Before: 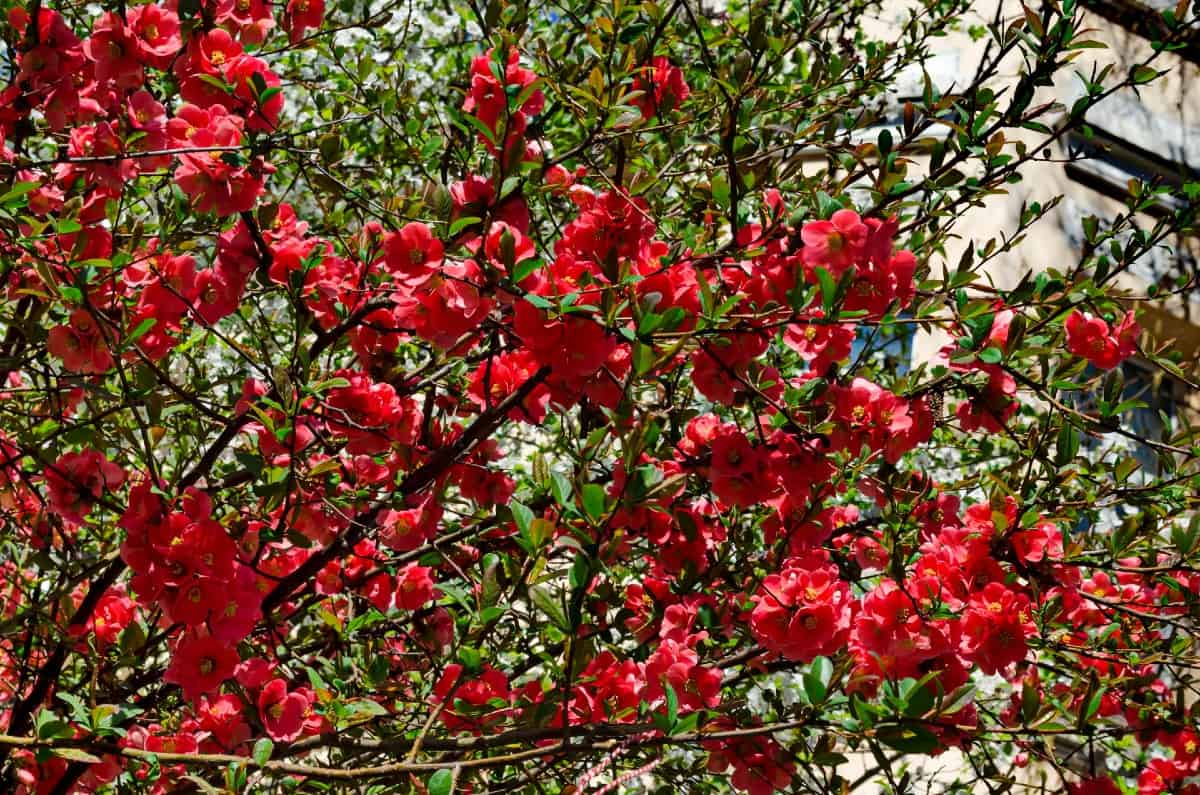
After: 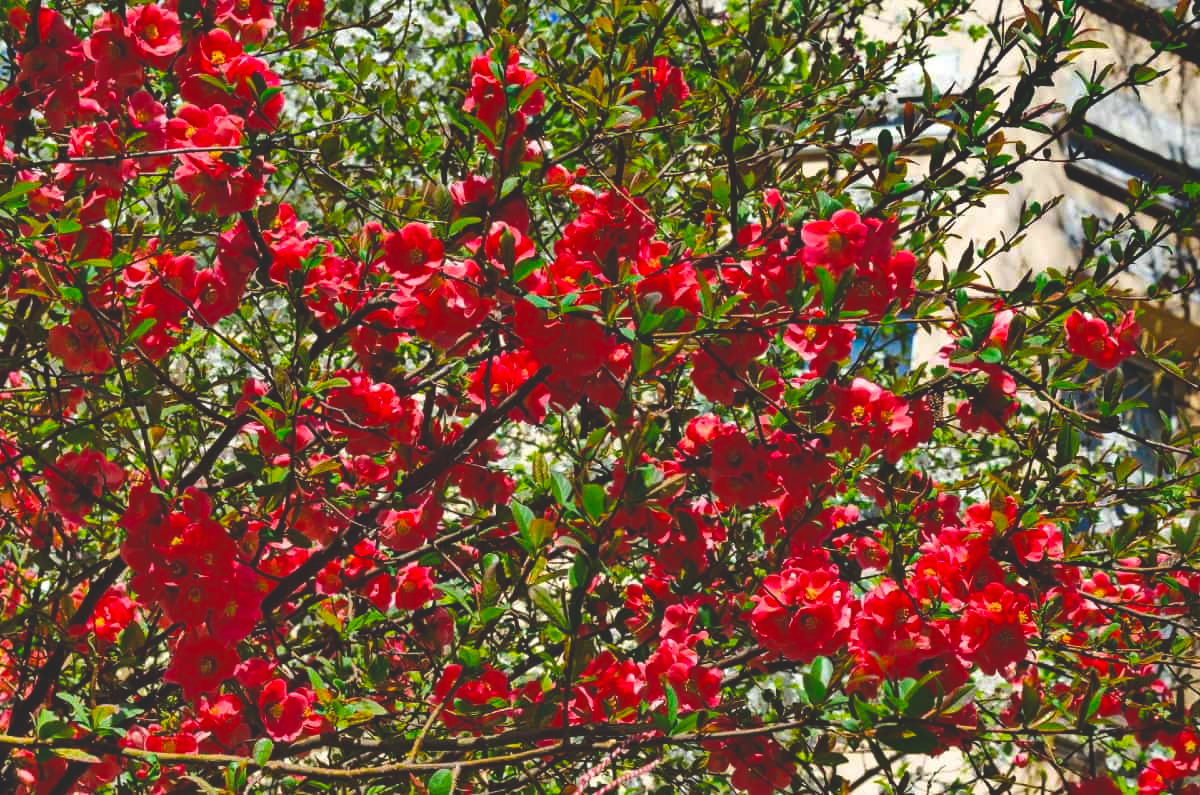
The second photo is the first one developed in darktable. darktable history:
color balance rgb: global offset › luminance 1.985%, perceptual saturation grading › global saturation 29.971%, global vibrance 20.449%
shadows and highlights: shadows 36.5, highlights -28.01, soften with gaussian
